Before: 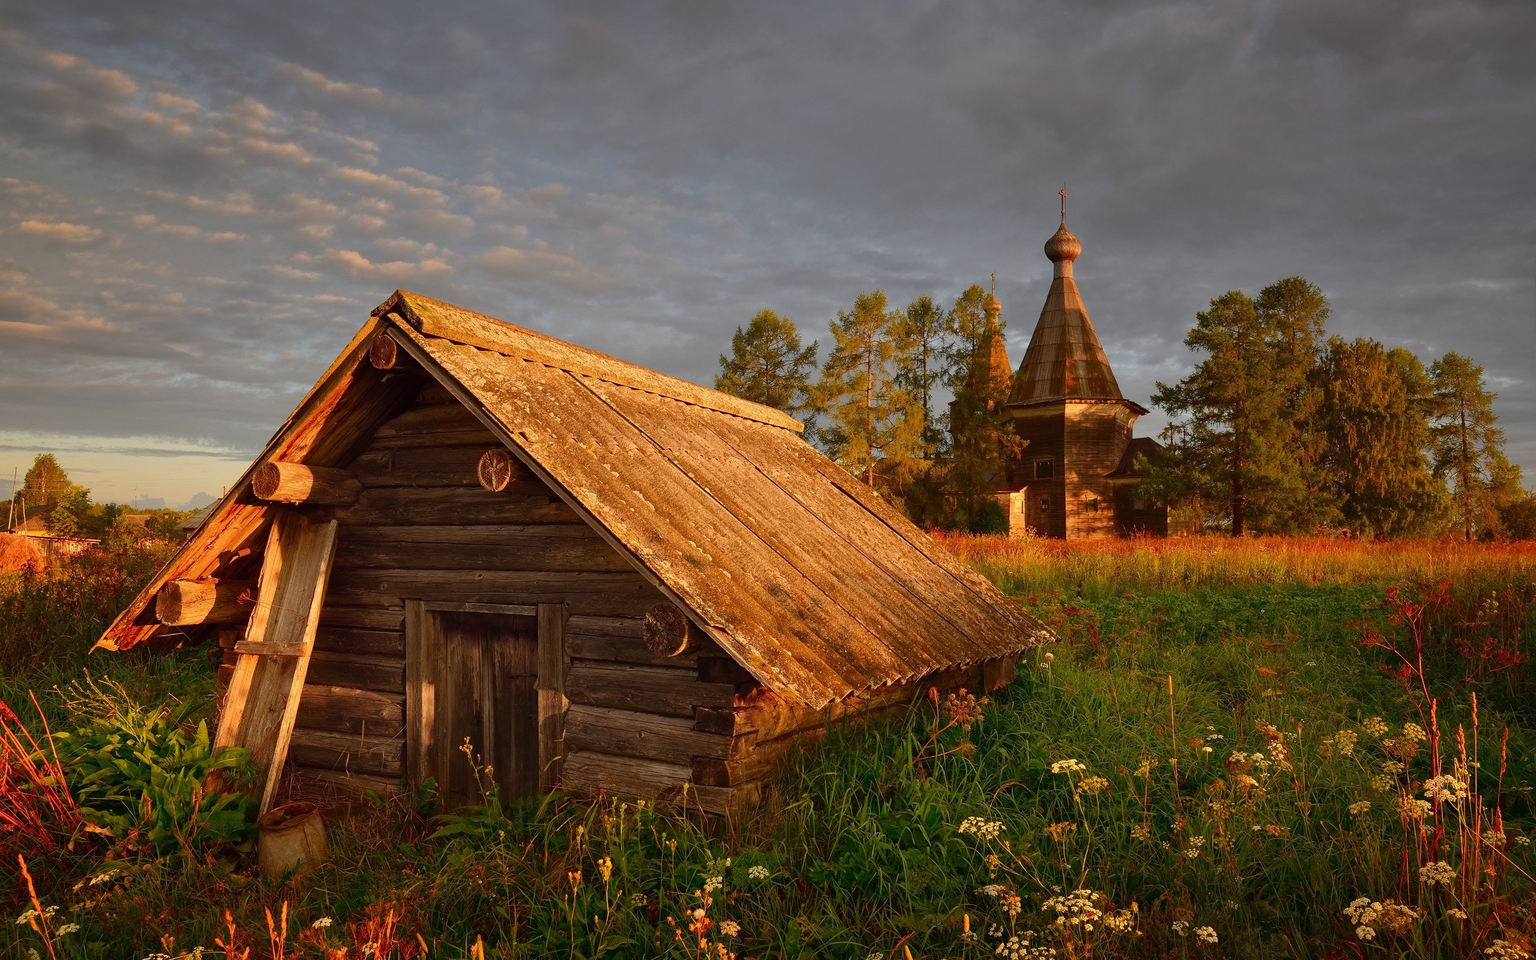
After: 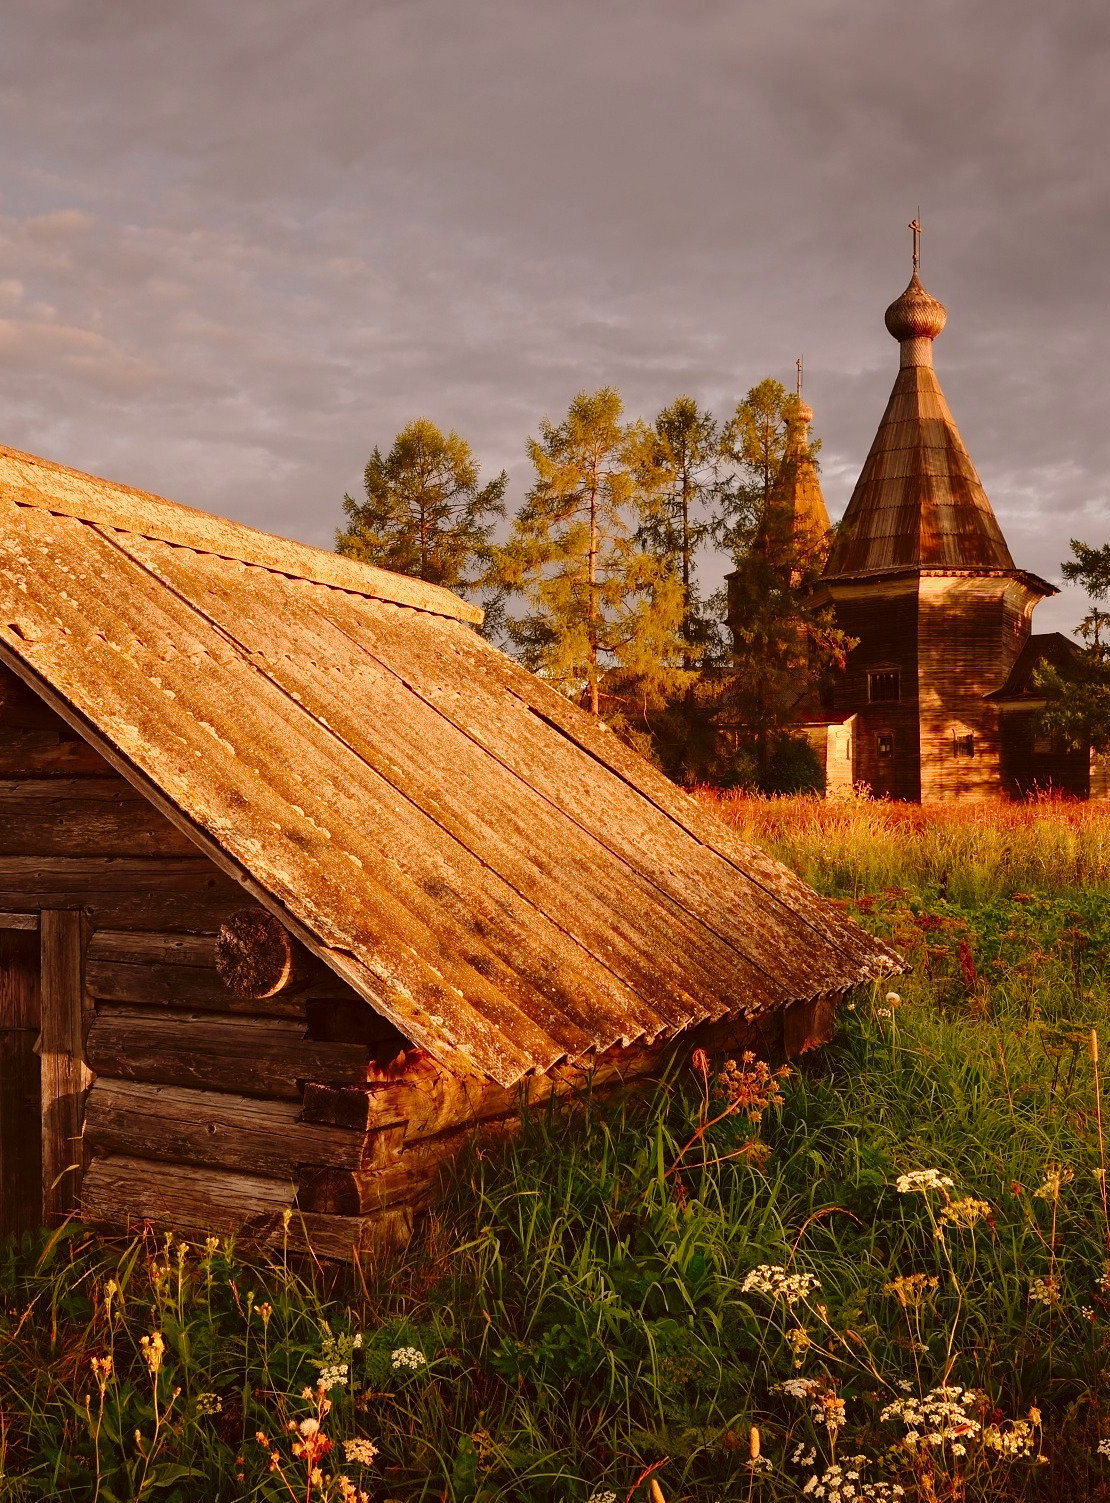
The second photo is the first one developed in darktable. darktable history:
color correction: highlights a* 10.21, highlights b* 9.79, shadows a* 8.61, shadows b* 7.88, saturation 0.8
crop: left 33.452%, top 6.025%, right 23.155%
tone curve: curves: ch0 [(0, 0) (0.003, 0.015) (0.011, 0.019) (0.025, 0.027) (0.044, 0.041) (0.069, 0.055) (0.1, 0.079) (0.136, 0.099) (0.177, 0.149) (0.224, 0.216) (0.277, 0.292) (0.335, 0.383) (0.399, 0.474) (0.468, 0.556) (0.543, 0.632) (0.623, 0.711) (0.709, 0.789) (0.801, 0.871) (0.898, 0.944) (1, 1)], preserve colors none
white balance: emerald 1
